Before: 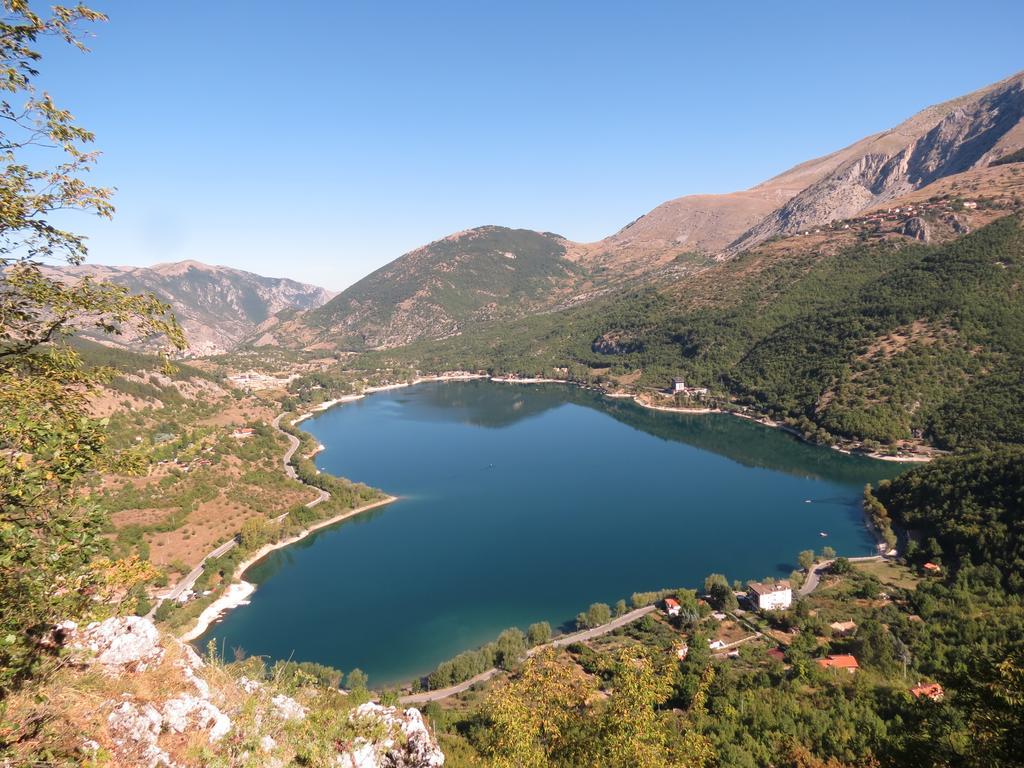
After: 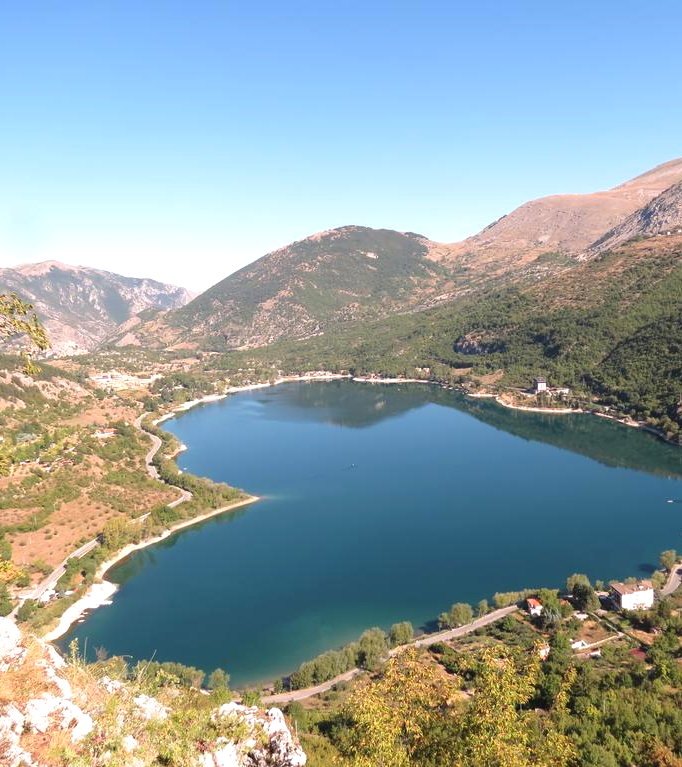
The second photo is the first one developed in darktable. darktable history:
crop and rotate: left 13.537%, right 19.796%
exposure: exposure 0.376 EV, compensate highlight preservation false
